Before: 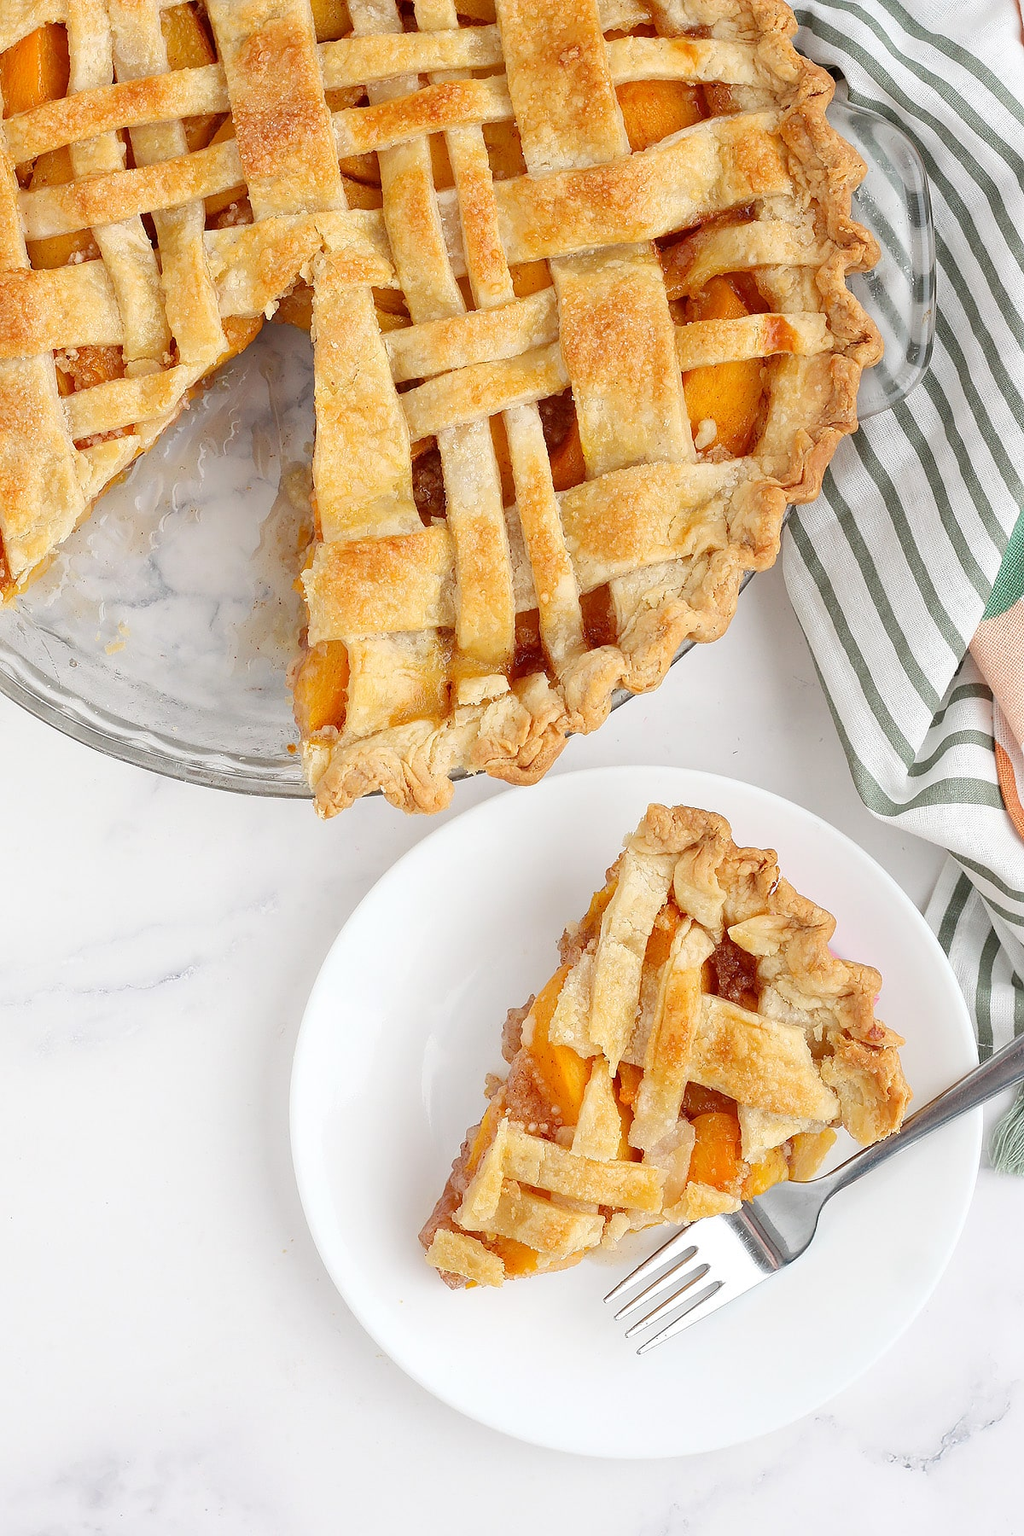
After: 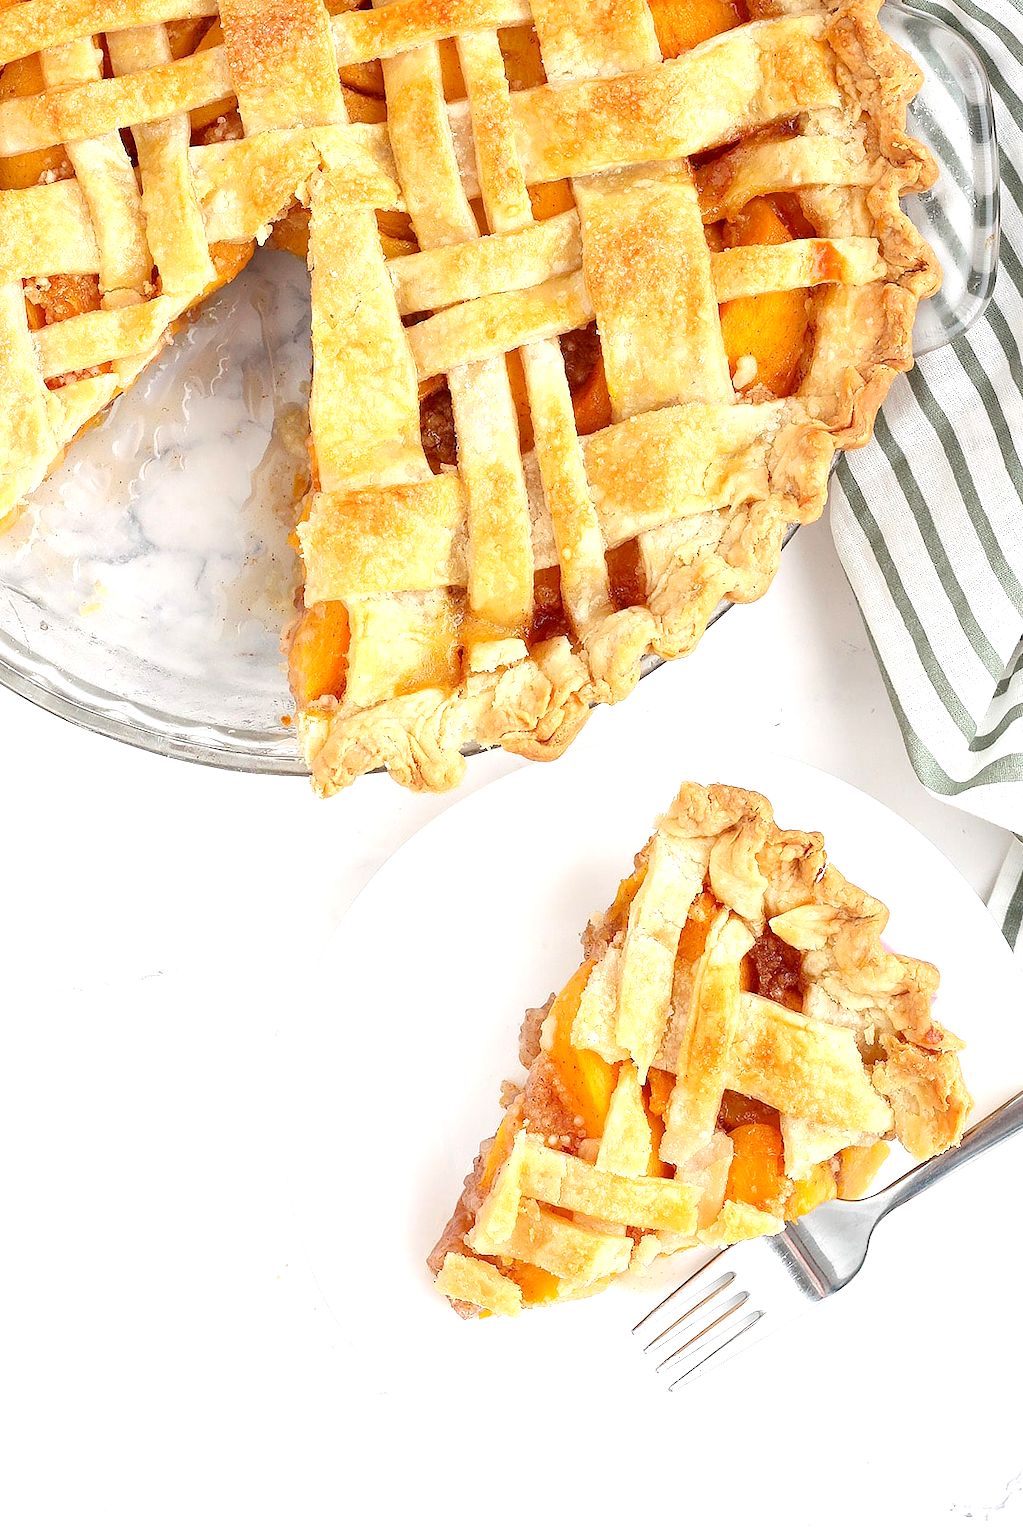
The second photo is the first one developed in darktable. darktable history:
exposure: black level correction 0.001, exposure 0.675 EV, compensate highlight preservation false
crop: left 3.305%, top 6.436%, right 6.389%, bottom 3.258%
